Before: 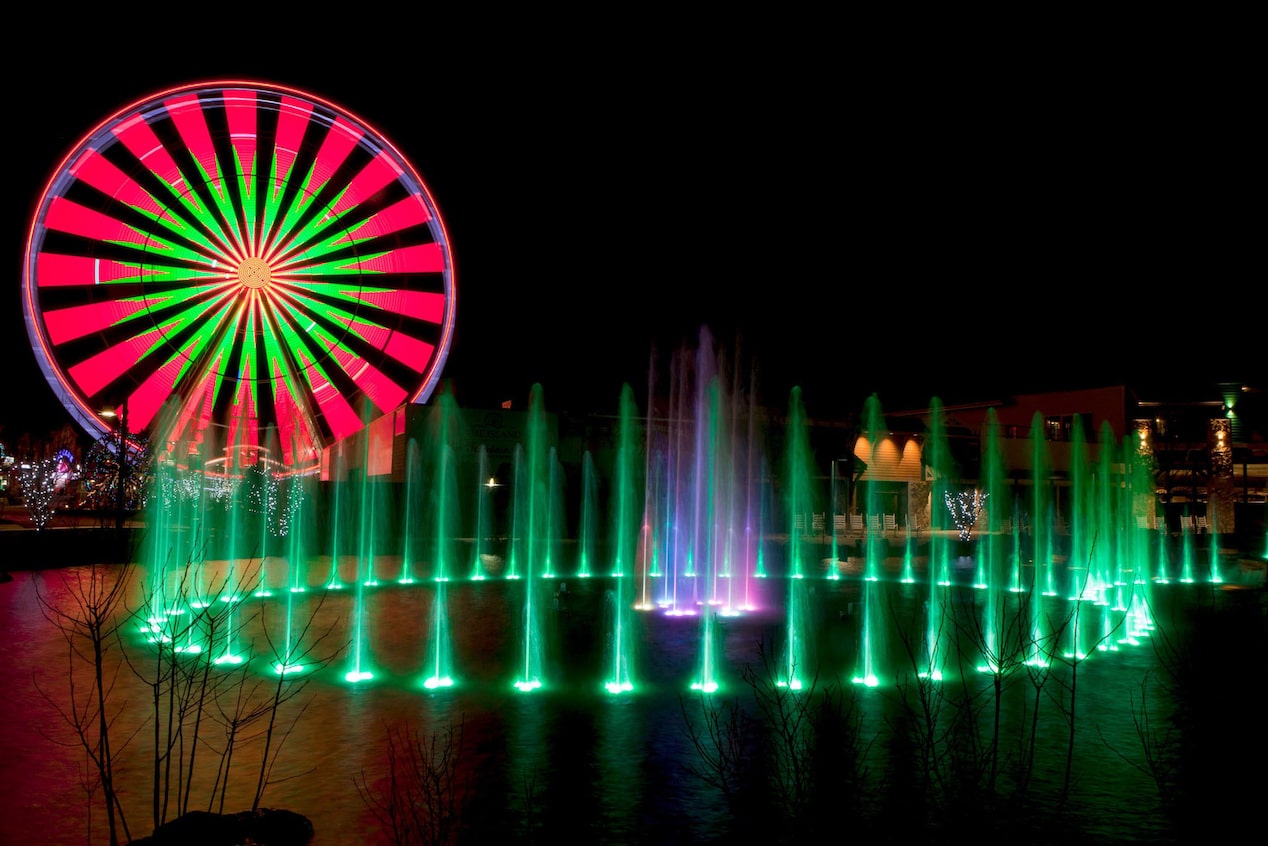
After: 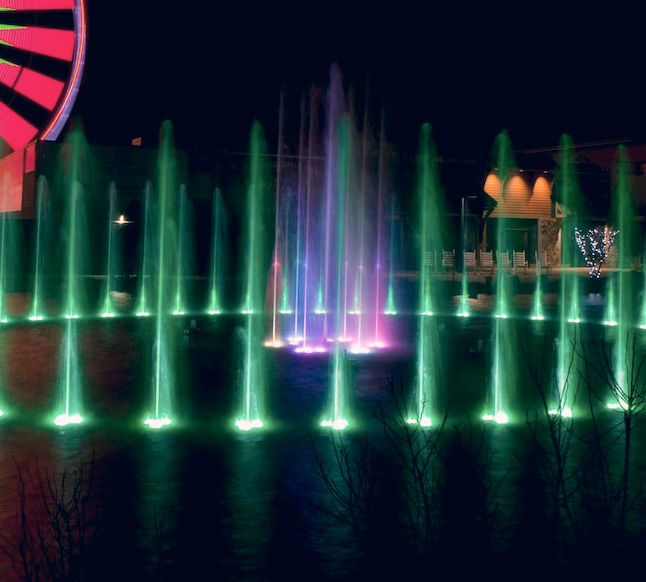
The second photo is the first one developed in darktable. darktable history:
color correction: highlights a* 14.46, highlights b* 5.85, shadows a* -5.53, shadows b* -15.24, saturation 0.85
exposure: black level correction 0, compensate exposure bias true, compensate highlight preservation false
crop and rotate: left 29.237%, top 31.152%, right 19.807%
